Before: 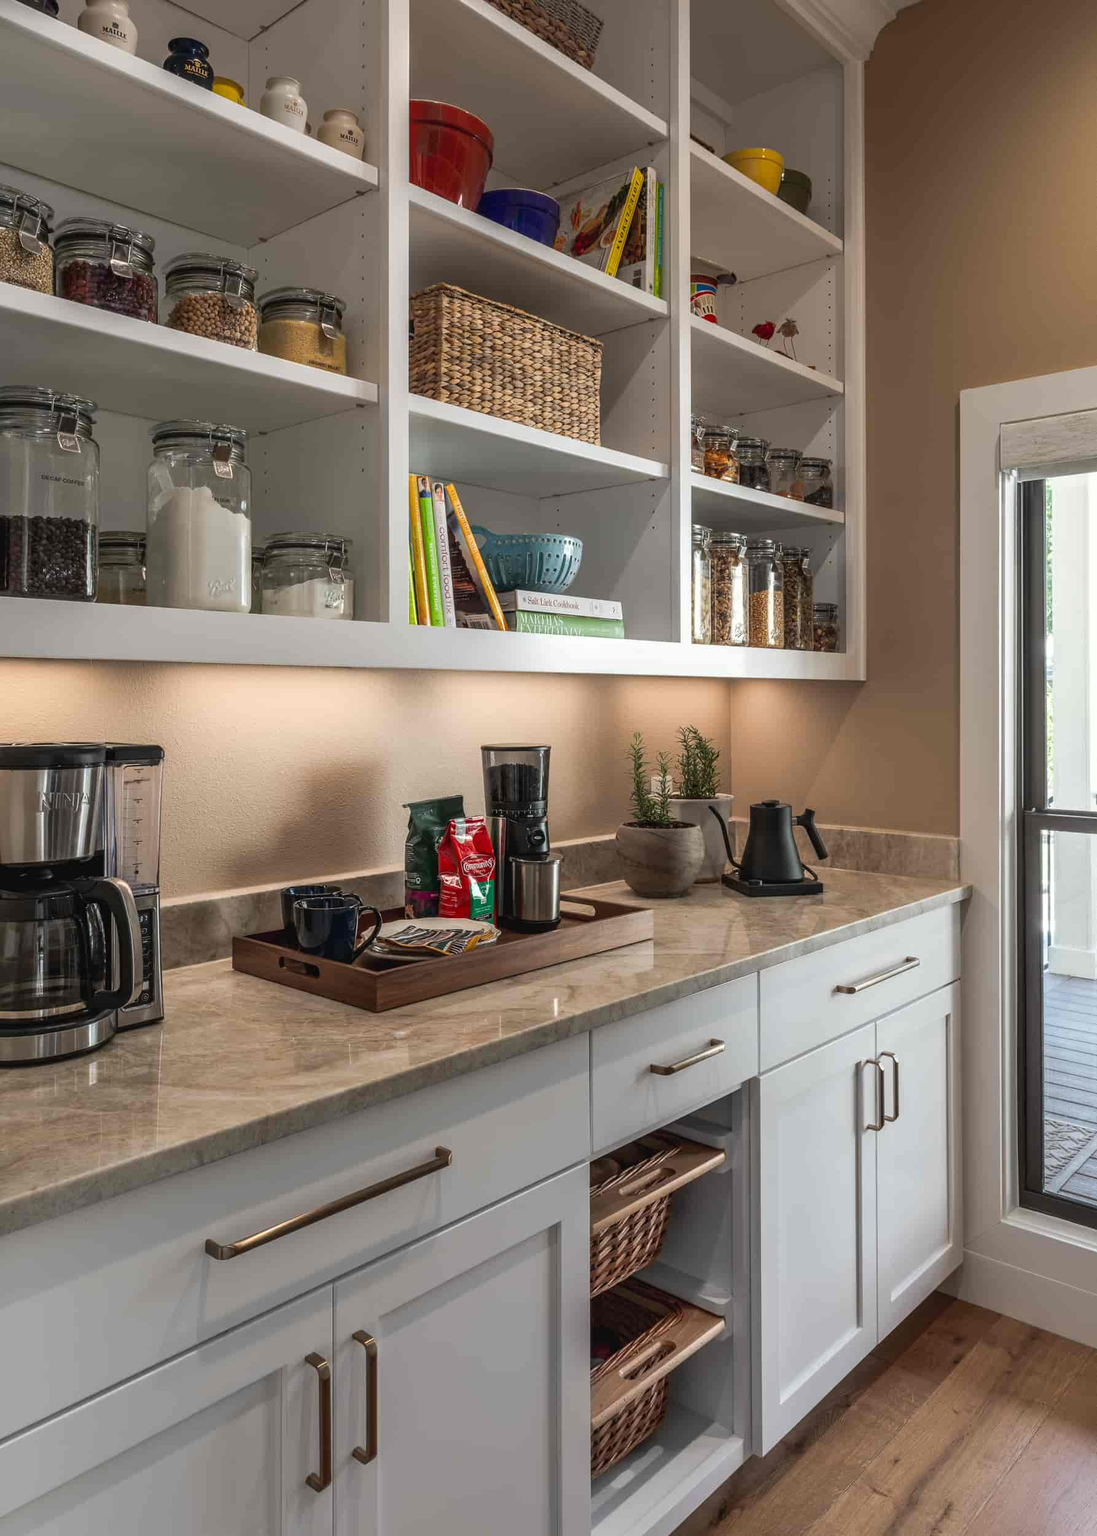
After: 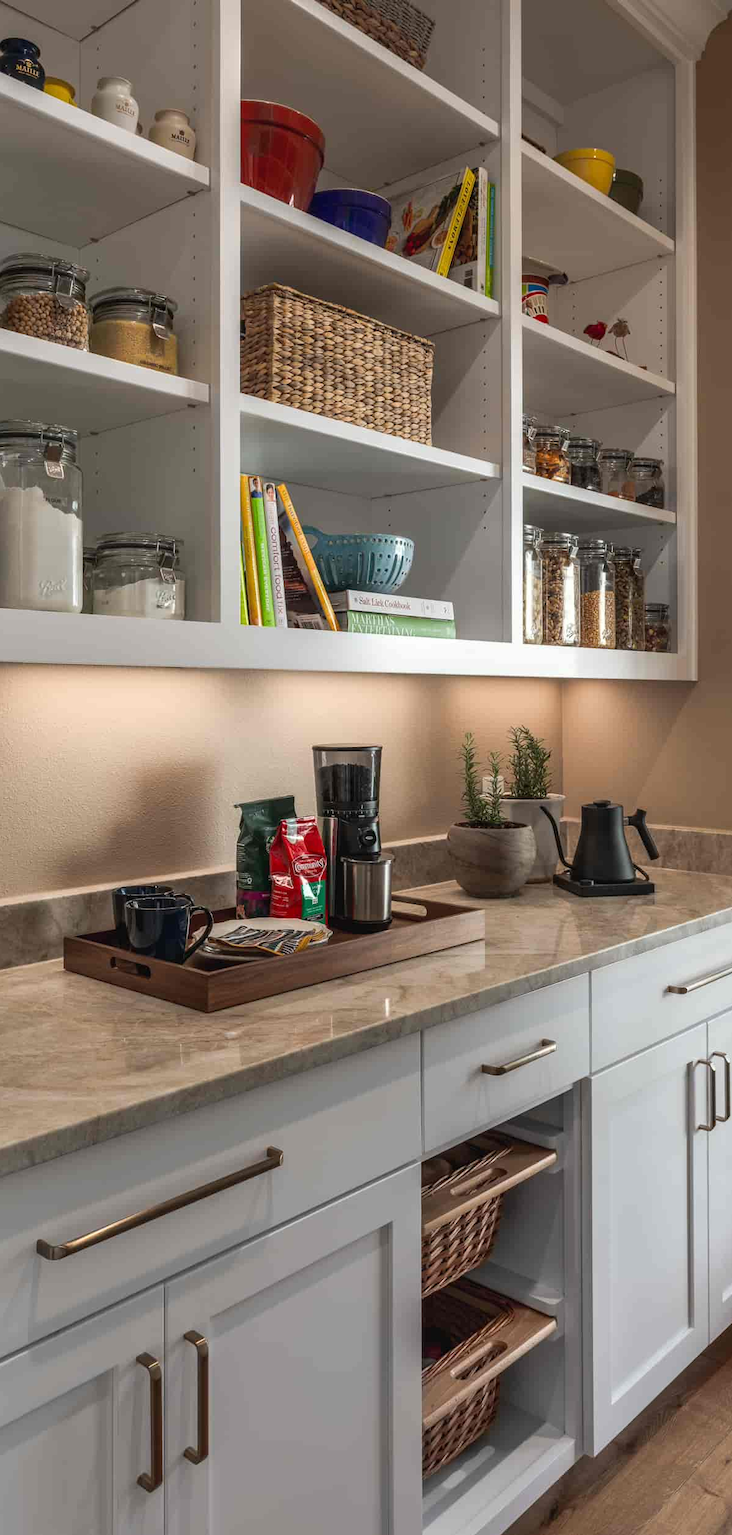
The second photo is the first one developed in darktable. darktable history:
crop: left 15.399%, right 17.786%
